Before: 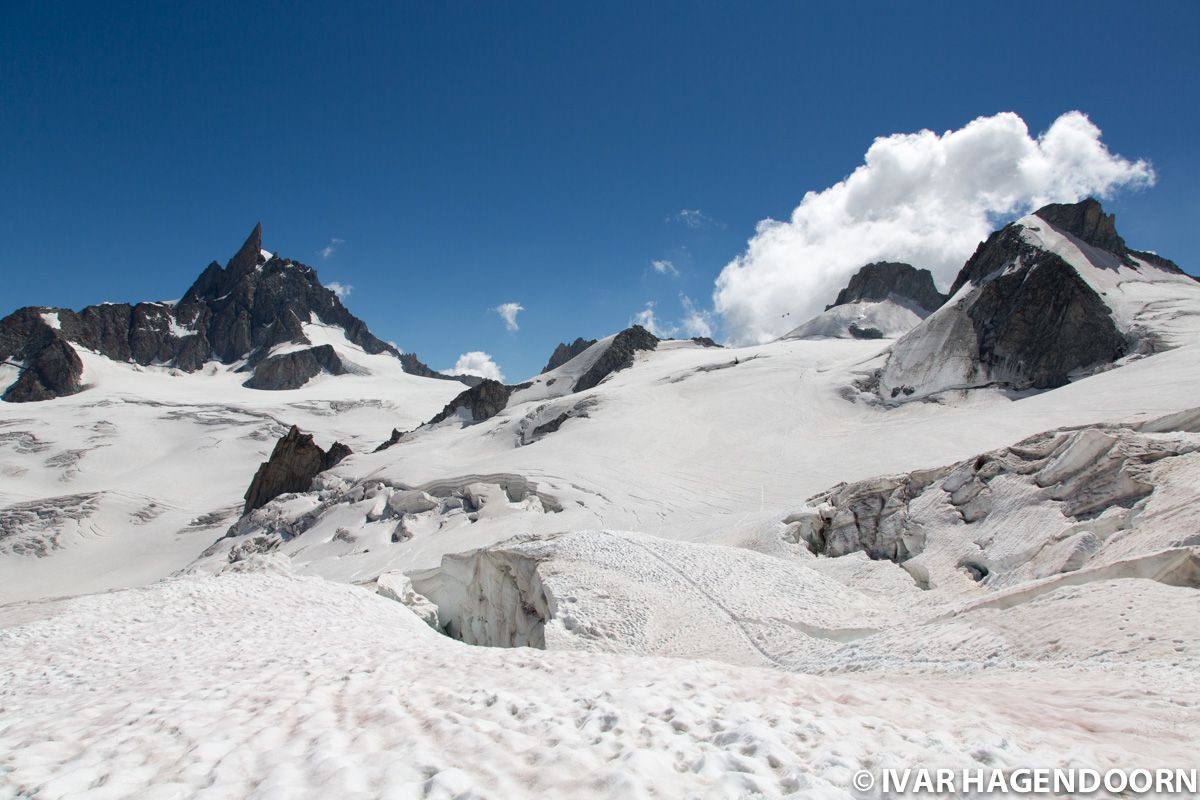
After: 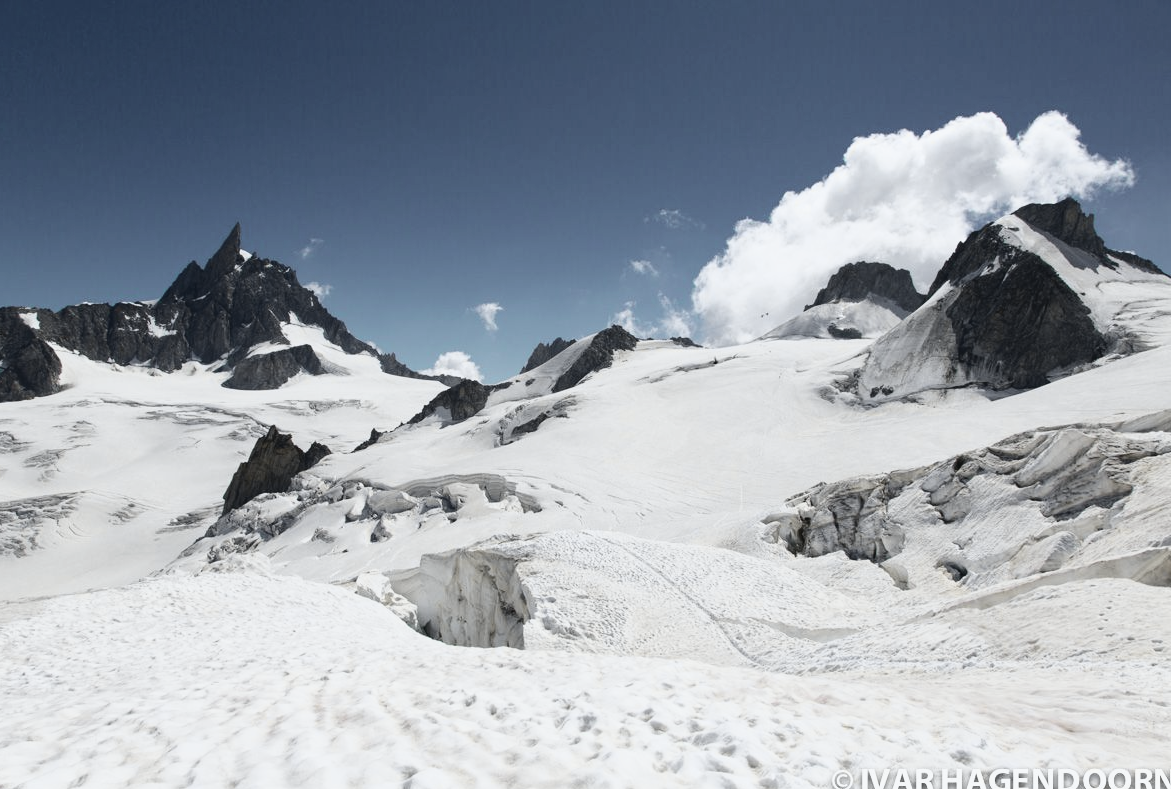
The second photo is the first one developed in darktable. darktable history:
crop and rotate: left 1.774%, right 0.633%, bottom 1.28%
color correction: saturation 0.5
tone curve: curves: ch0 [(0, 0.039) (0.104, 0.103) (0.273, 0.267) (0.448, 0.487) (0.704, 0.761) (0.886, 0.922) (0.994, 0.971)]; ch1 [(0, 0) (0.335, 0.298) (0.446, 0.413) (0.485, 0.487) (0.515, 0.503) (0.566, 0.563) (0.641, 0.655) (1, 1)]; ch2 [(0, 0) (0.314, 0.301) (0.421, 0.411) (0.502, 0.494) (0.528, 0.54) (0.557, 0.559) (0.612, 0.605) (0.722, 0.686) (1, 1)], color space Lab, independent channels, preserve colors none
